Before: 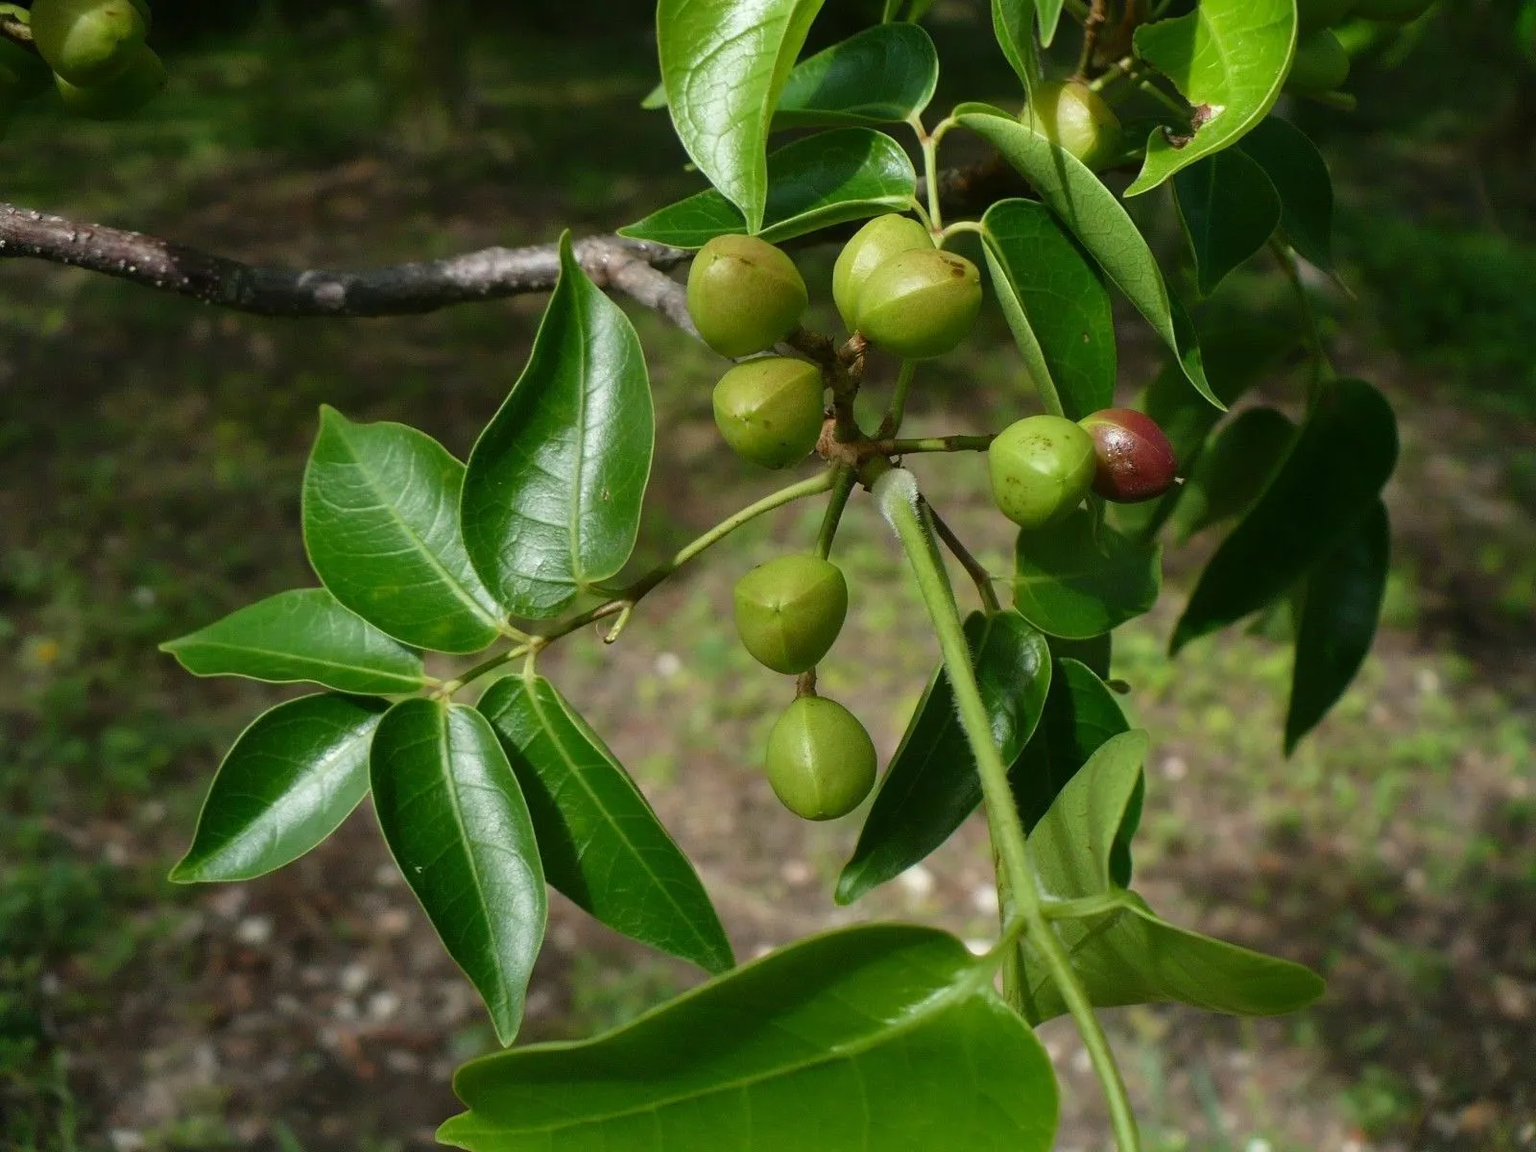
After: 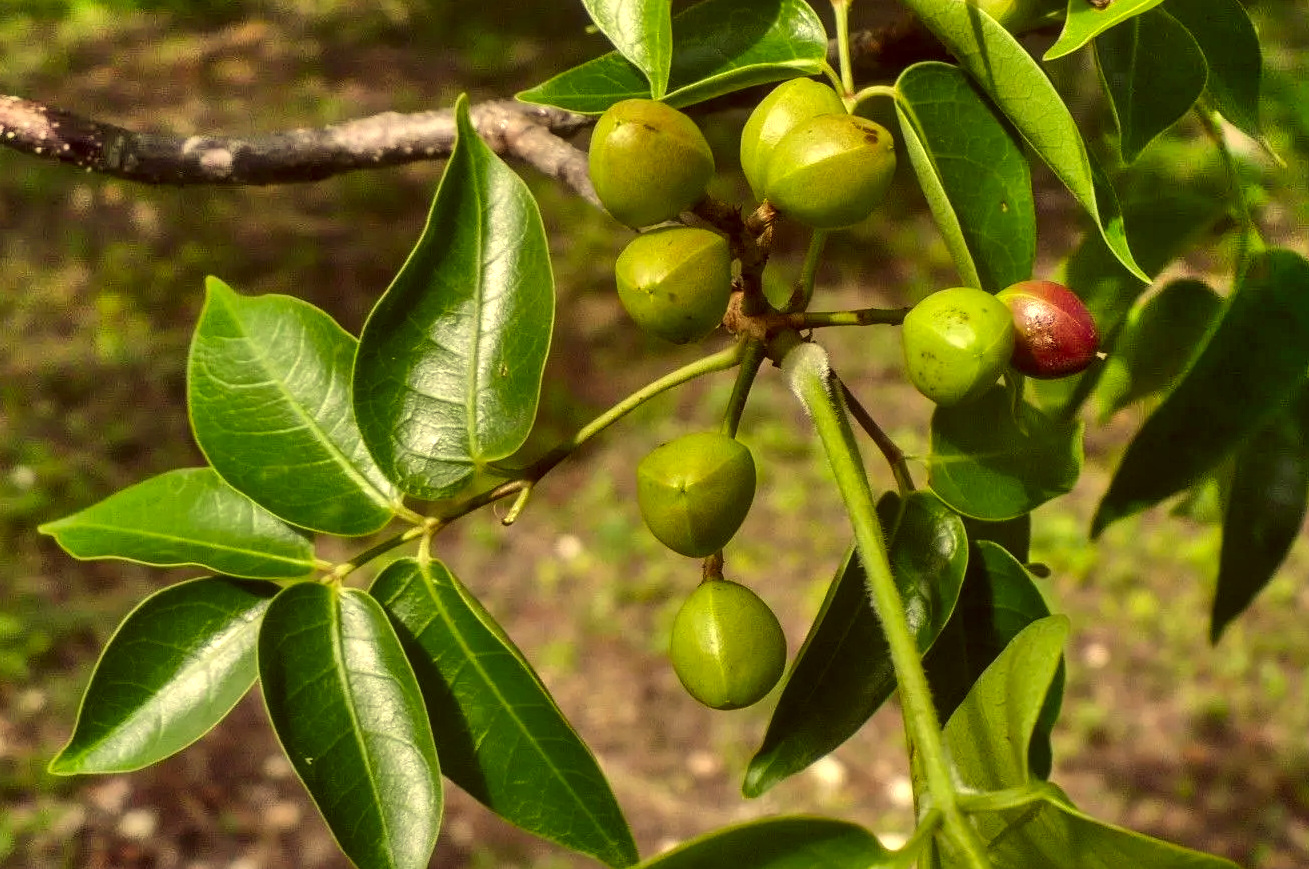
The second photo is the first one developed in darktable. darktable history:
exposure: black level correction 0, exposure 0.392 EV, compensate exposure bias true, compensate highlight preservation false
haze removal: strength -0.04, compatibility mode true, adaptive false
crop: left 7.94%, top 12.086%, right 10.202%, bottom 15.433%
local contrast: detail 130%
contrast brightness saturation: brightness -0.09
color correction: highlights a* 9.73, highlights b* 38.66, shadows a* 14.32, shadows b* 3.53
shadows and highlights: shadows 76.02, highlights -60.64, soften with gaussian
color calibration: x 0.37, y 0.382, temperature 4319.48 K
